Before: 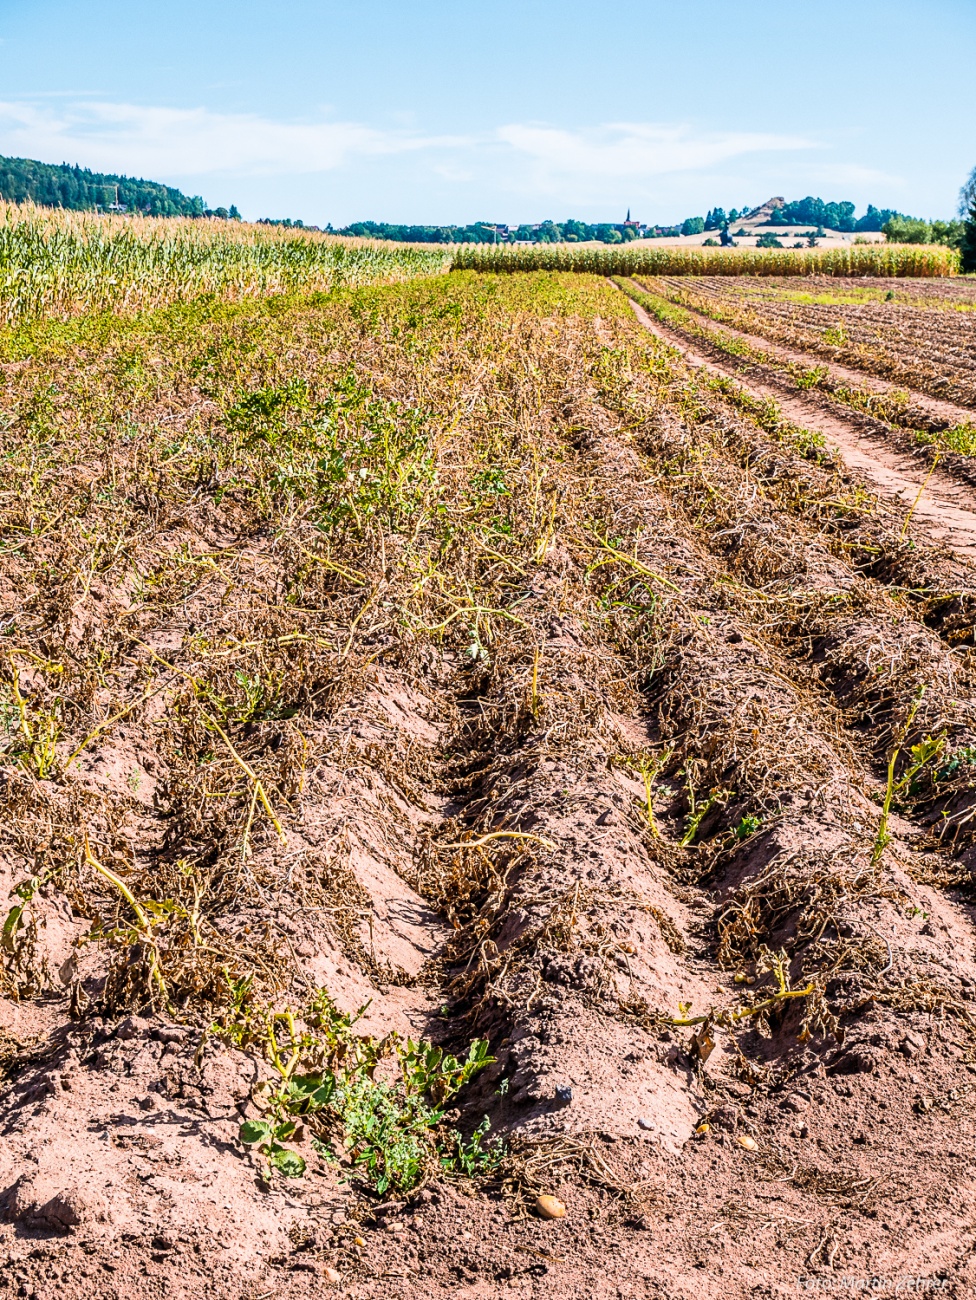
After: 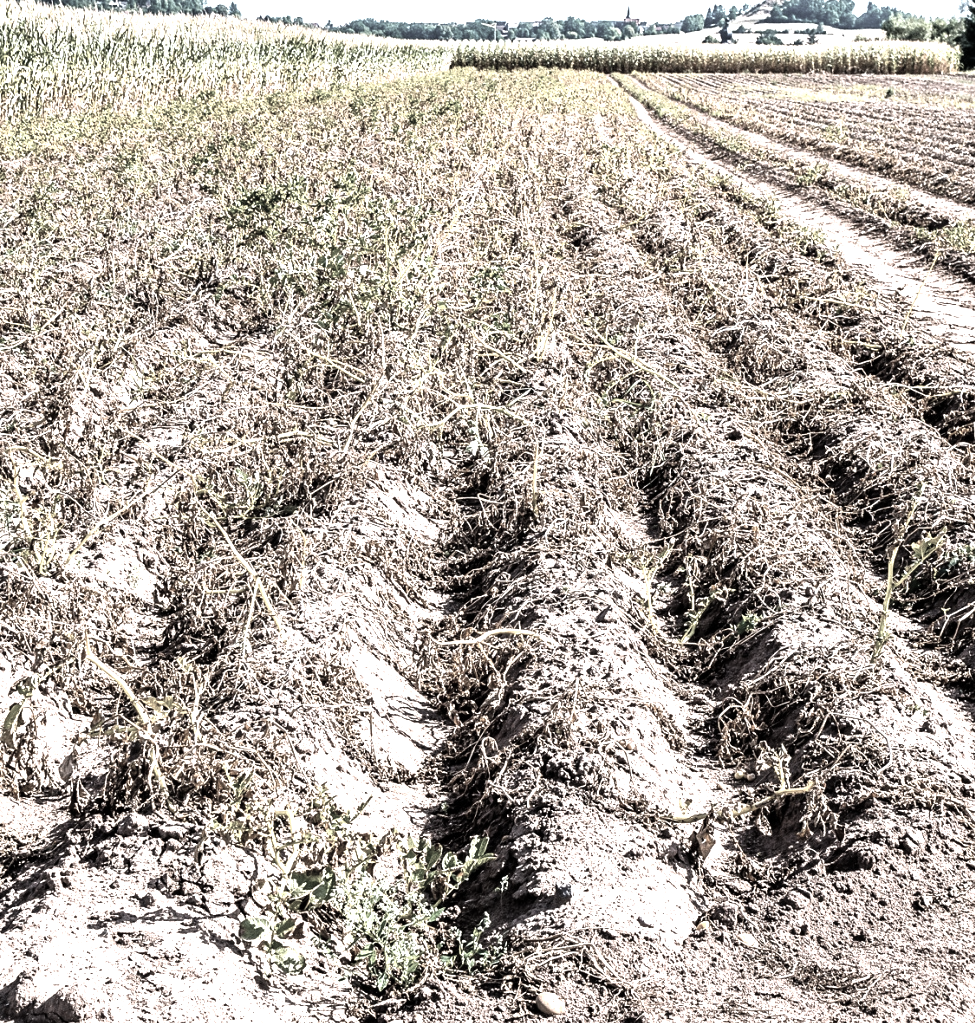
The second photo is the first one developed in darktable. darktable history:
exposure: exposure 0.202 EV, compensate exposure bias true, compensate highlight preservation false
crop and rotate: top 15.702%, bottom 5.552%
tone equalizer: -8 EV -0.762 EV, -7 EV -0.691 EV, -6 EV -0.569 EV, -5 EV -0.364 EV, -3 EV 0.384 EV, -2 EV 0.6 EV, -1 EV 0.681 EV, +0 EV 0.779 EV
color correction: highlights b* -0.006, saturation 0.246
